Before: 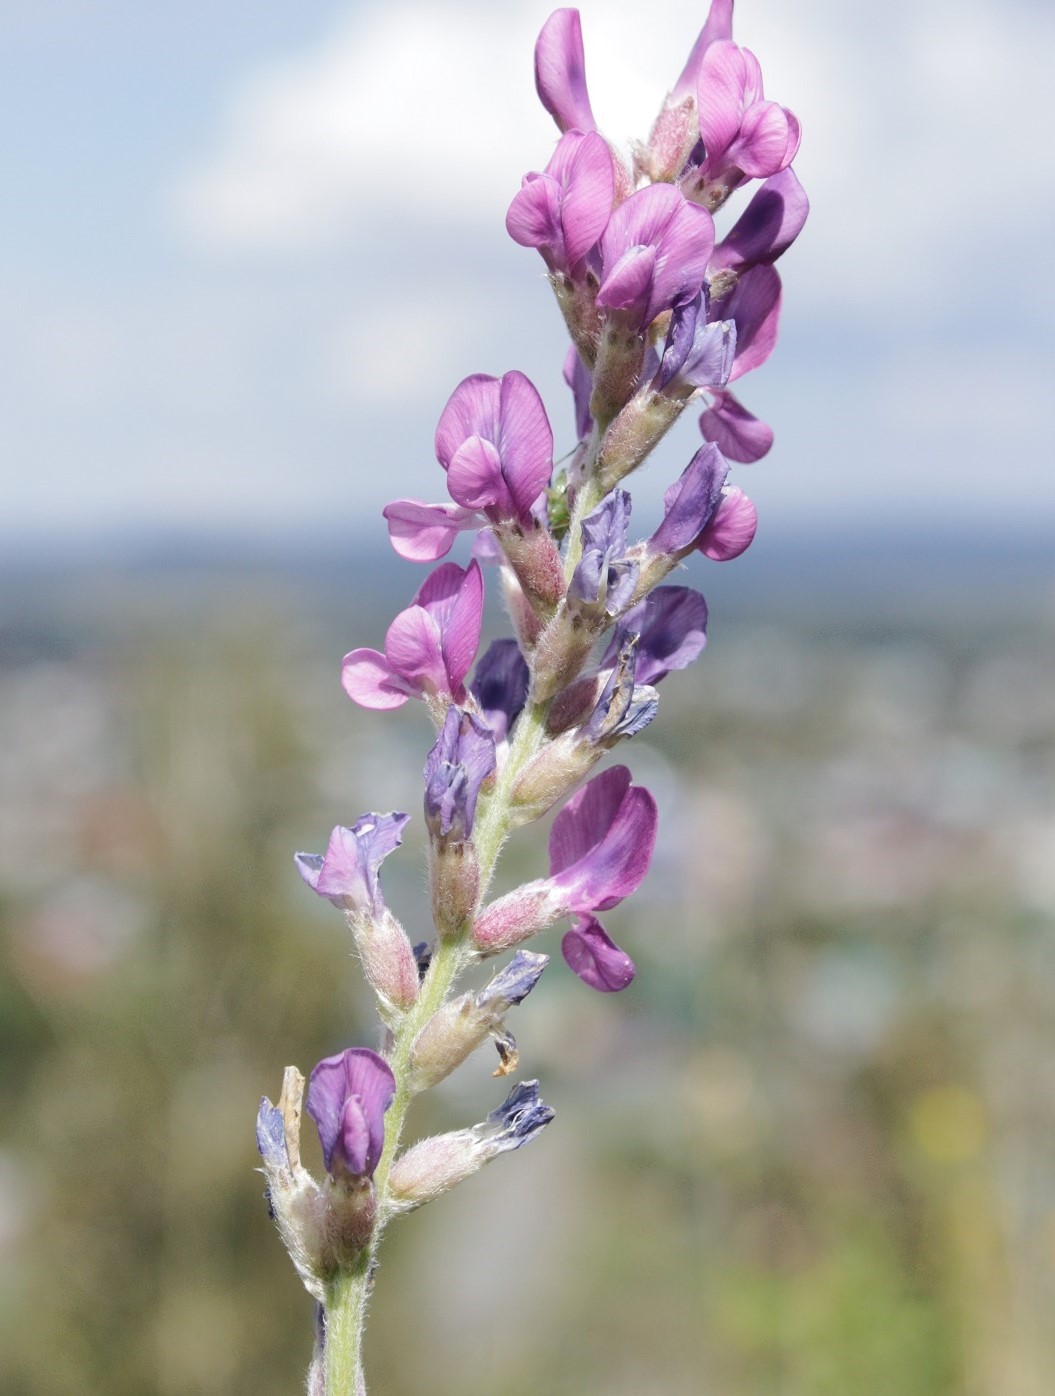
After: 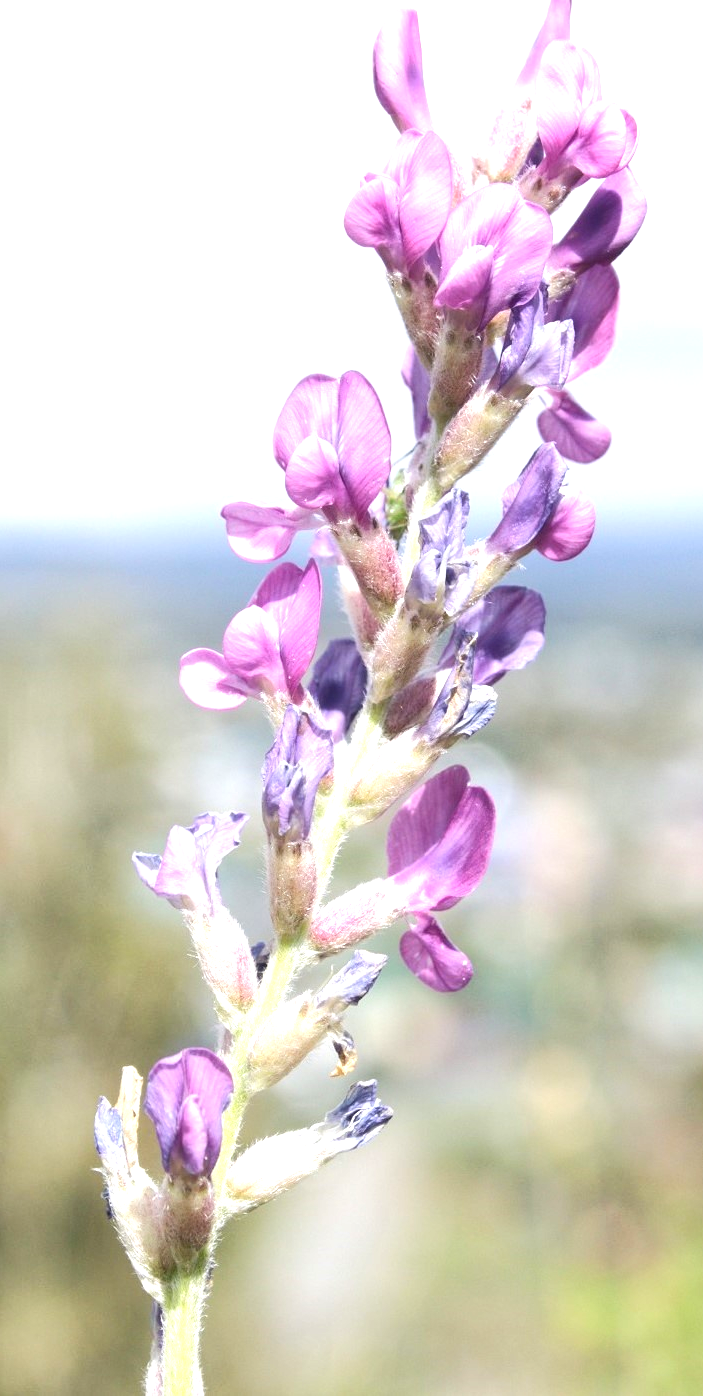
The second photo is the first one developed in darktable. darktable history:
exposure: exposure 1 EV, compensate highlight preservation false
crop and rotate: left 15.446%, right 17.836%
tone equalizer: on, module defaults
